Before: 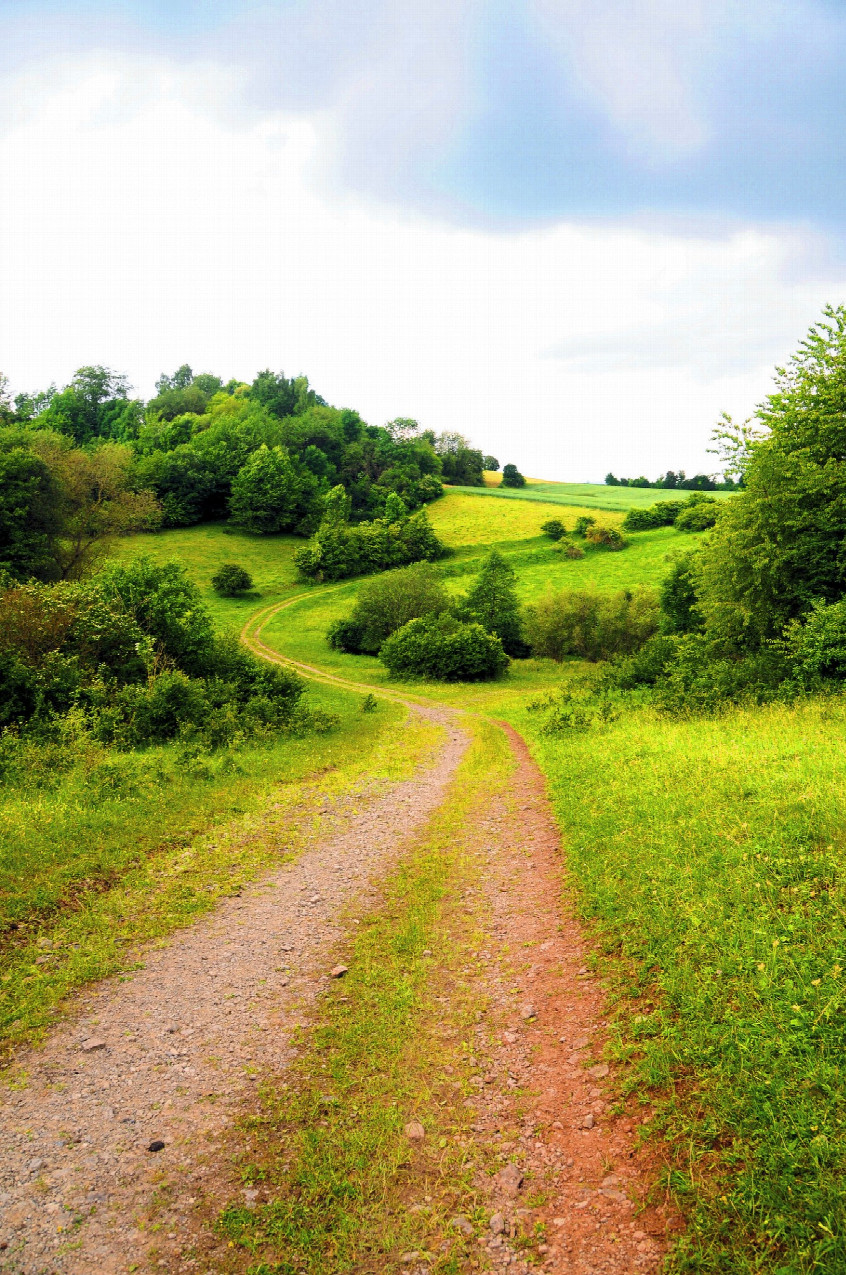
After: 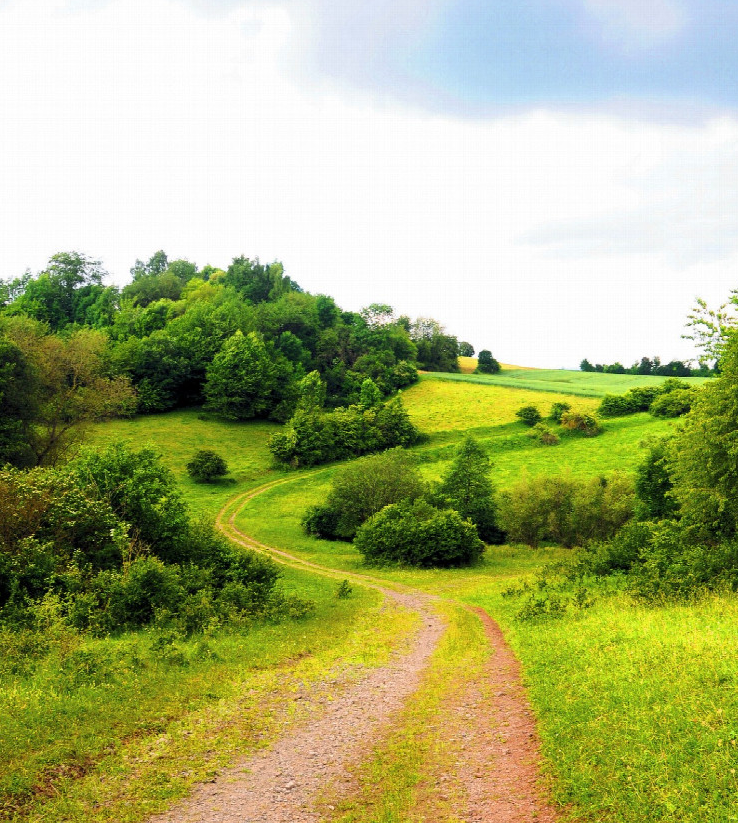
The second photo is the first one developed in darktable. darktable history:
tone equalizer: on, module defaults
crop: left 3.015%, top 8.969%, right 9.647%, bottom 26.457%
